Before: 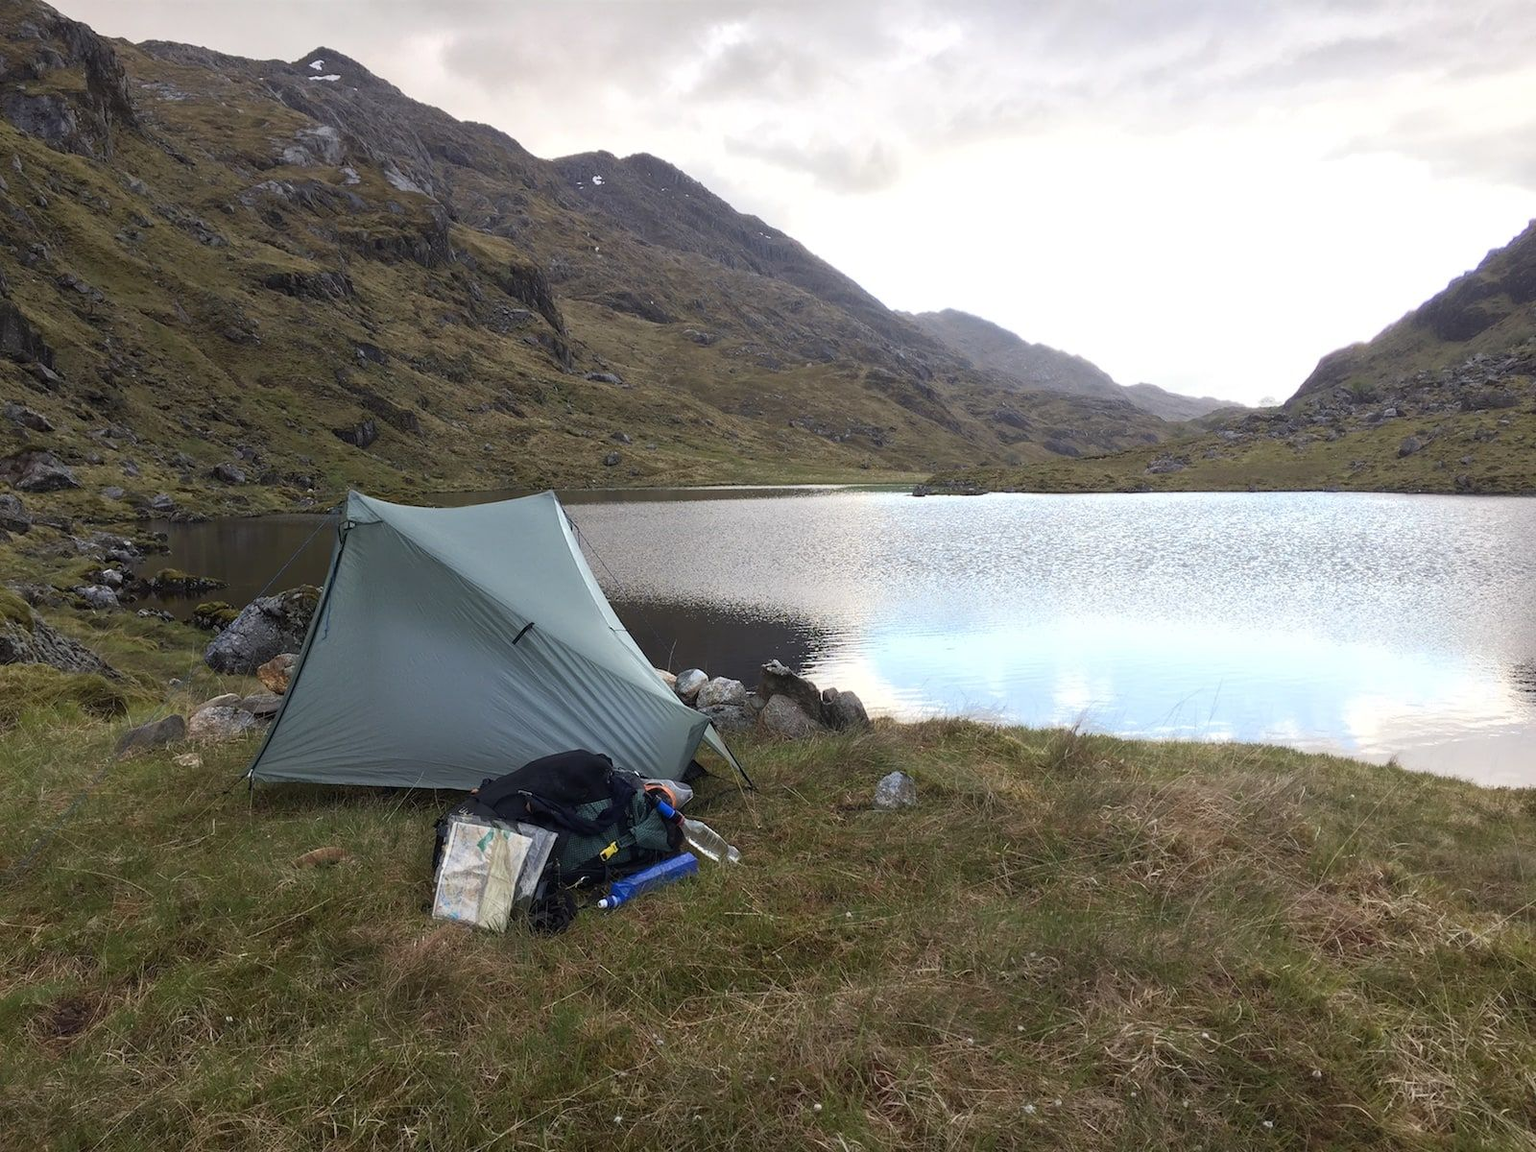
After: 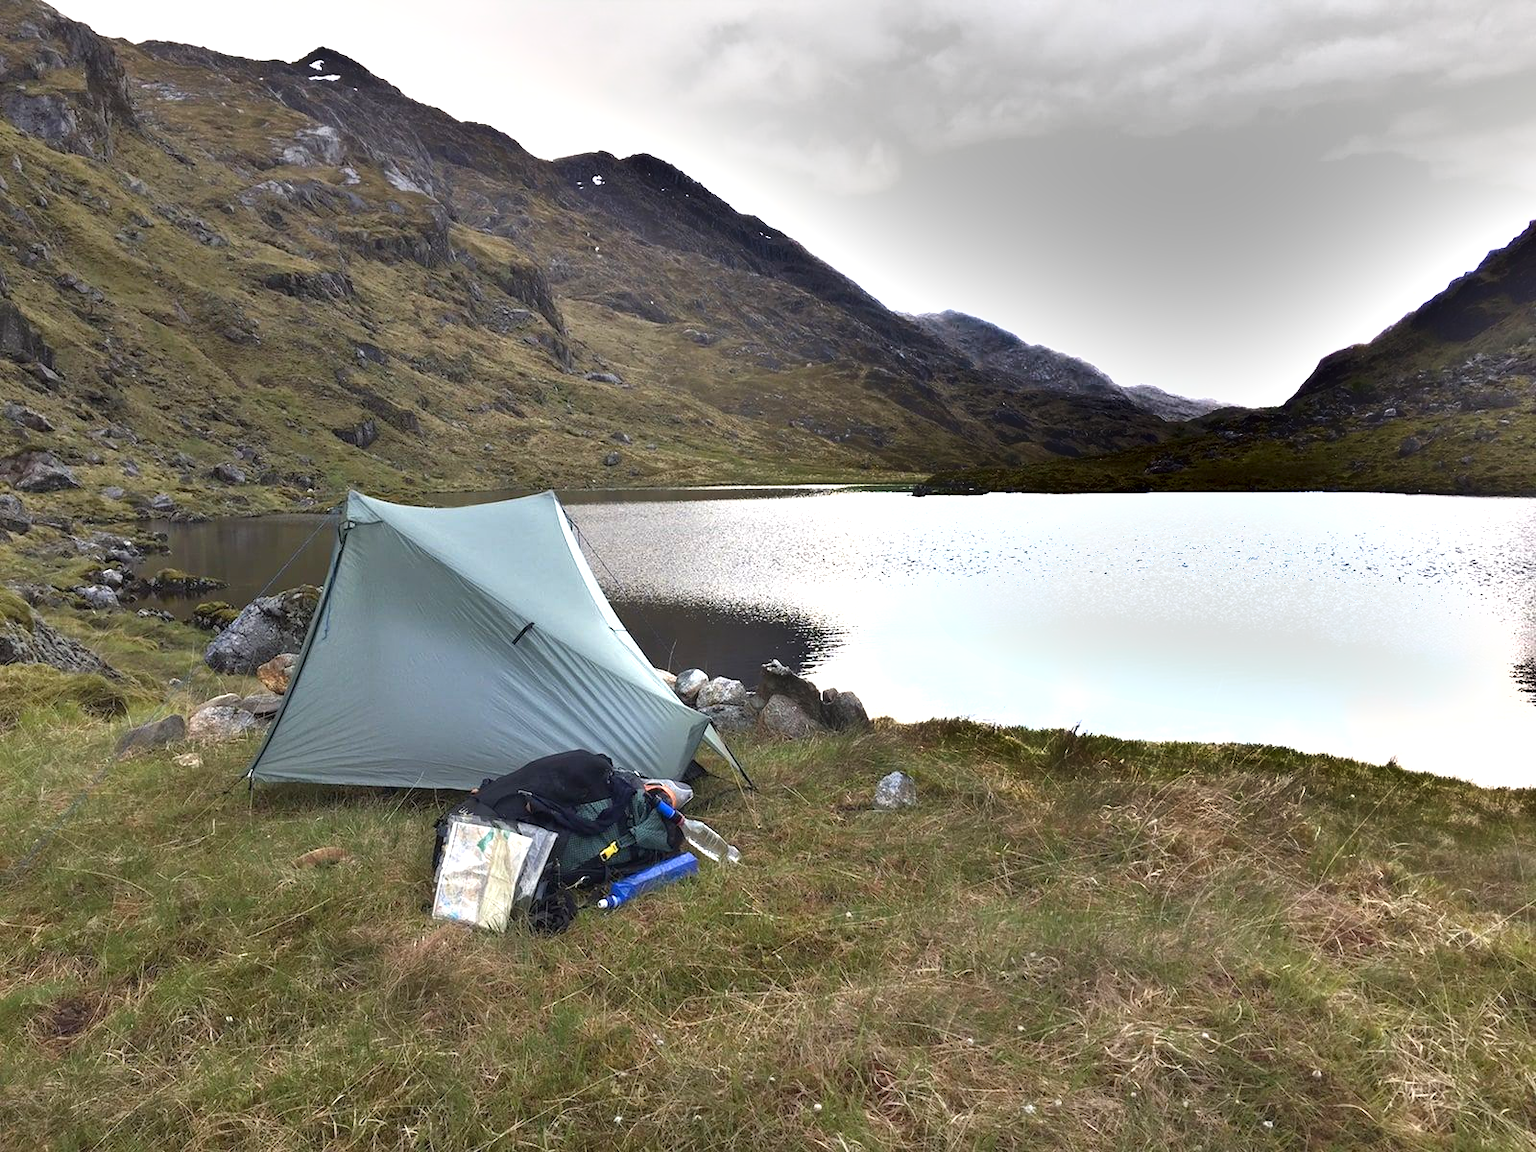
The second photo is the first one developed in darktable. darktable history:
shadows and highlights: white point adjustment -3.64, highlights -63.34, highlights color adjustment 42%, soften with gaussian
exposure: black level correction 0, exposure 1.1 EV, compensate highlight preservation false
